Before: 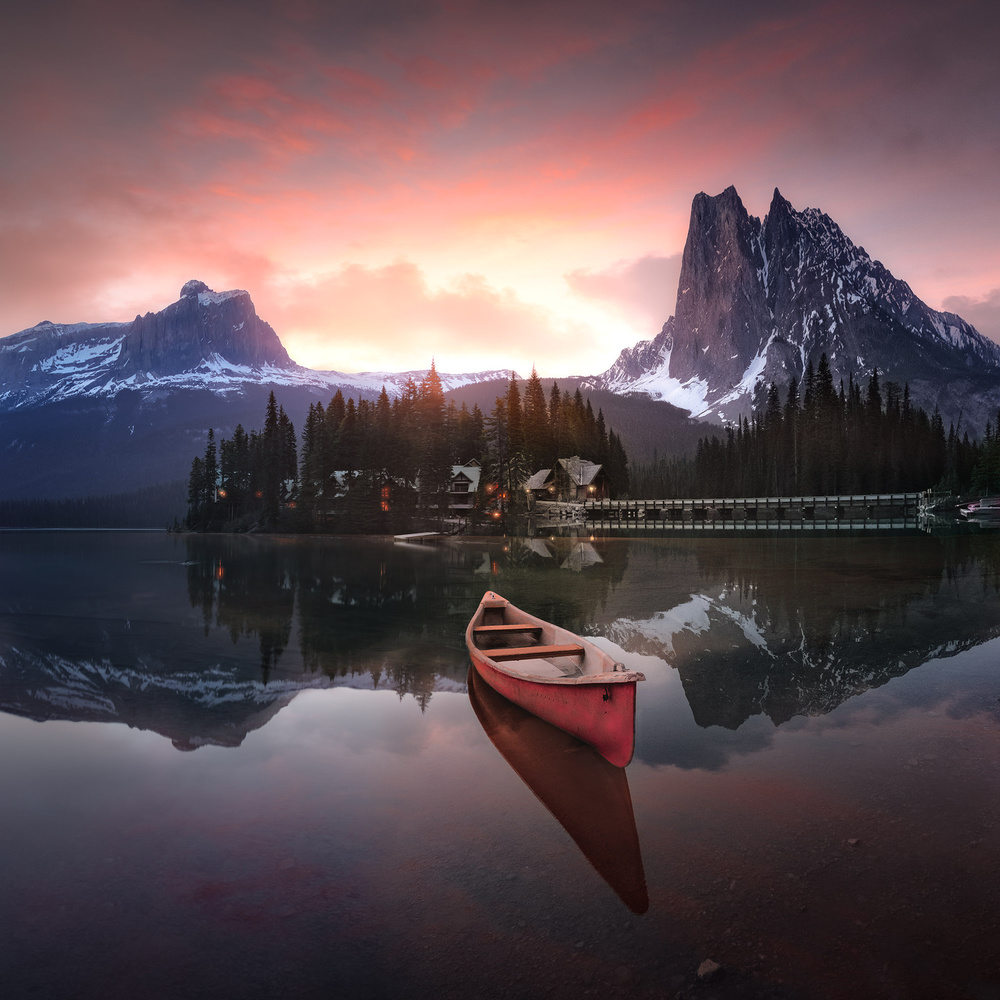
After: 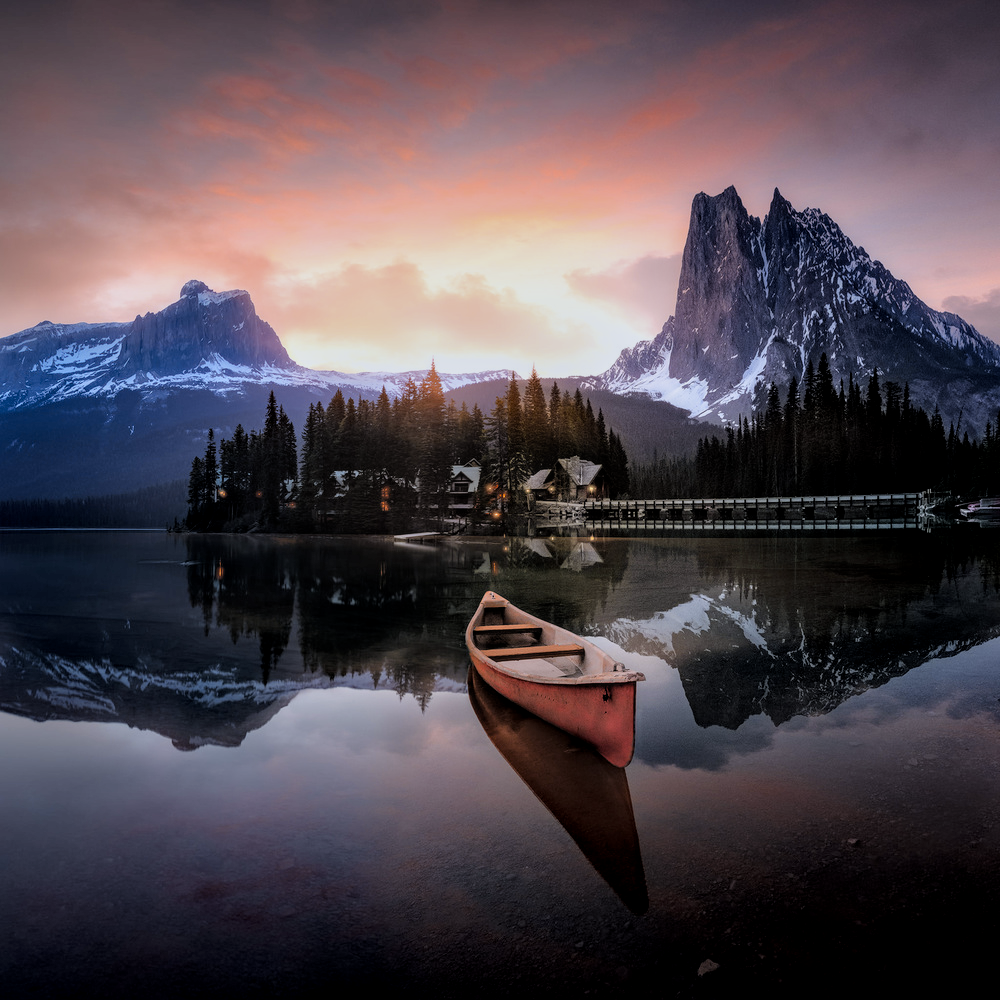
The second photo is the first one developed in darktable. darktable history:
filmic rgb: black relative exposure -5.83 EV, white relative exposure 3.4 EV, hardness 3.68
local contrast: on, module defaults
color contrast: green-magenta contrast 0.85, blue-yellow contrast 1.25, unbound 0
color calibration: x 0.355, y 0.367, temperature 4700.38 K
